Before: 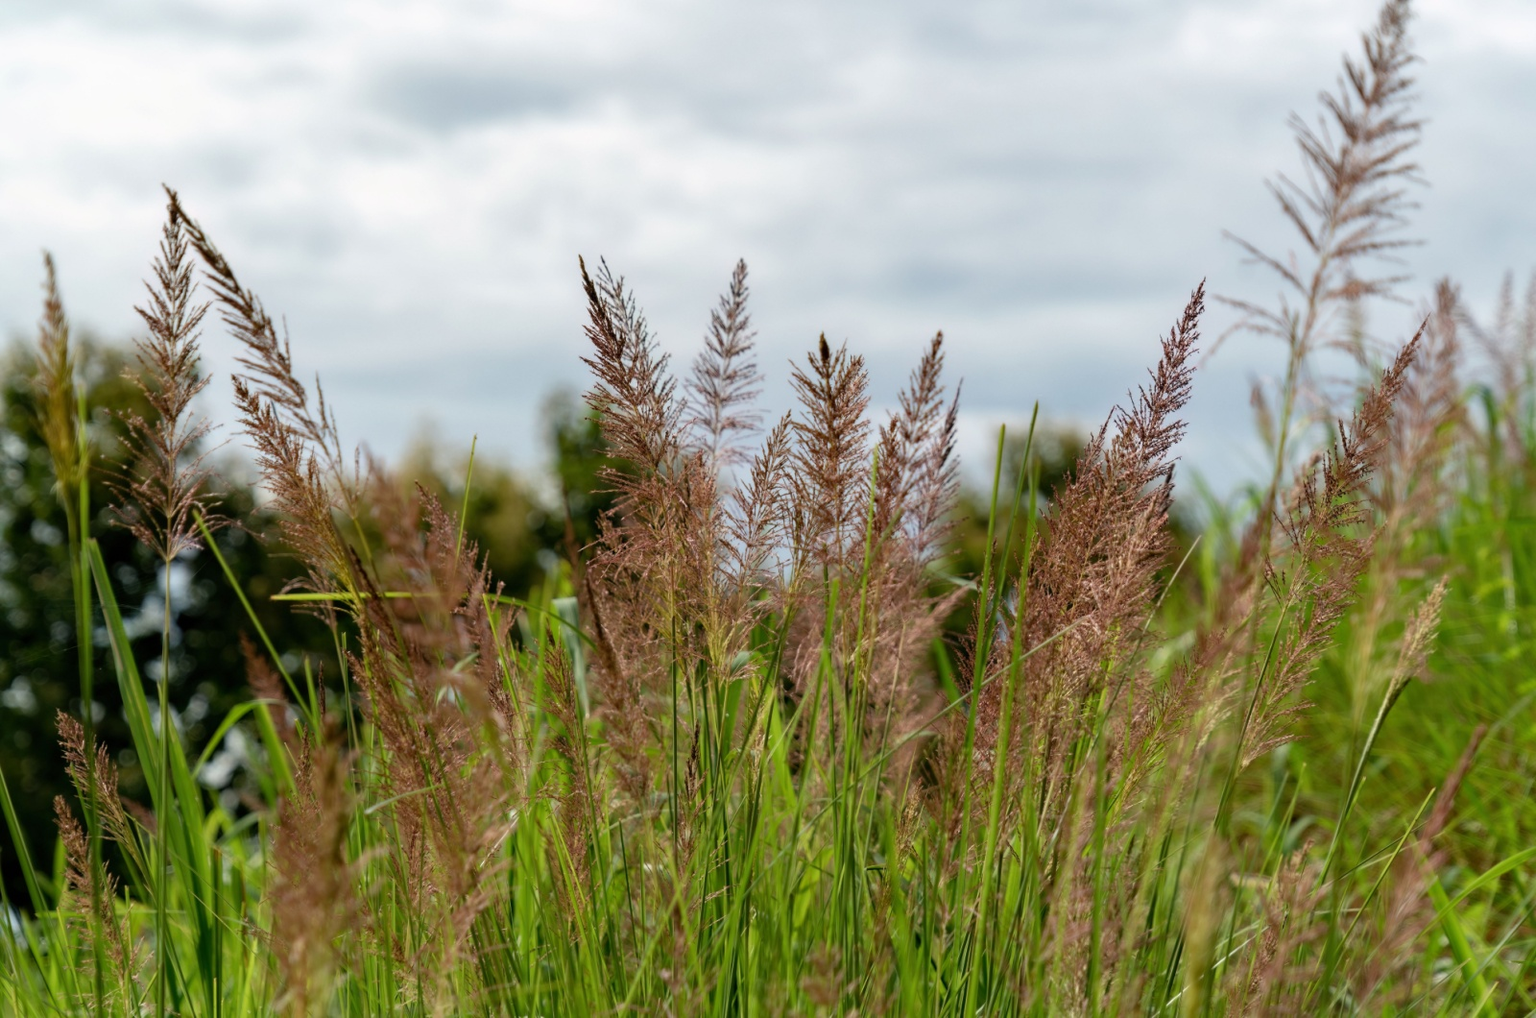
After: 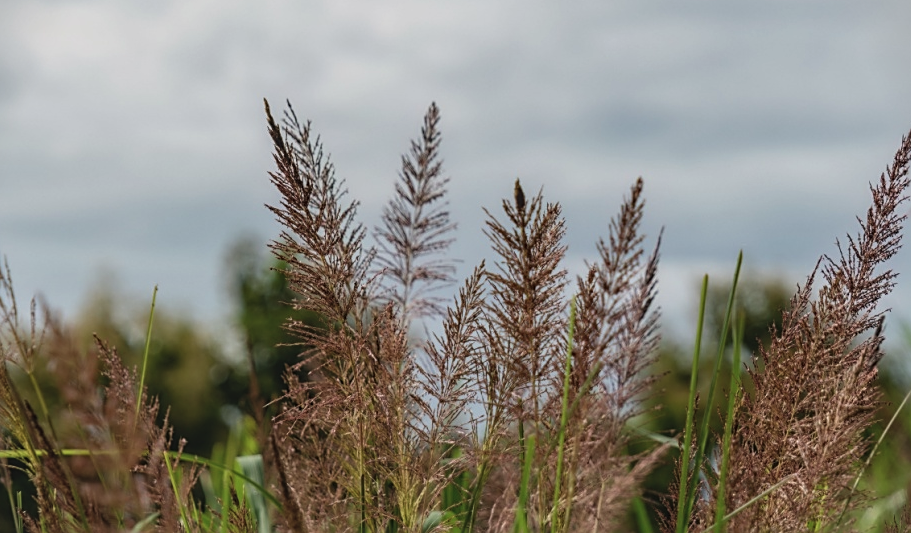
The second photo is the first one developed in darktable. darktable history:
crop: left 21.198%, top 15.796%, right 21.829%, bottom 33.842%
vignetting: fall-off start 100.19%
local contrast: on, module defaults
sharpen: on, module defaults
exposure: black level correction -0.015, exposure -0.502 EV, compensate highlight preservation false
